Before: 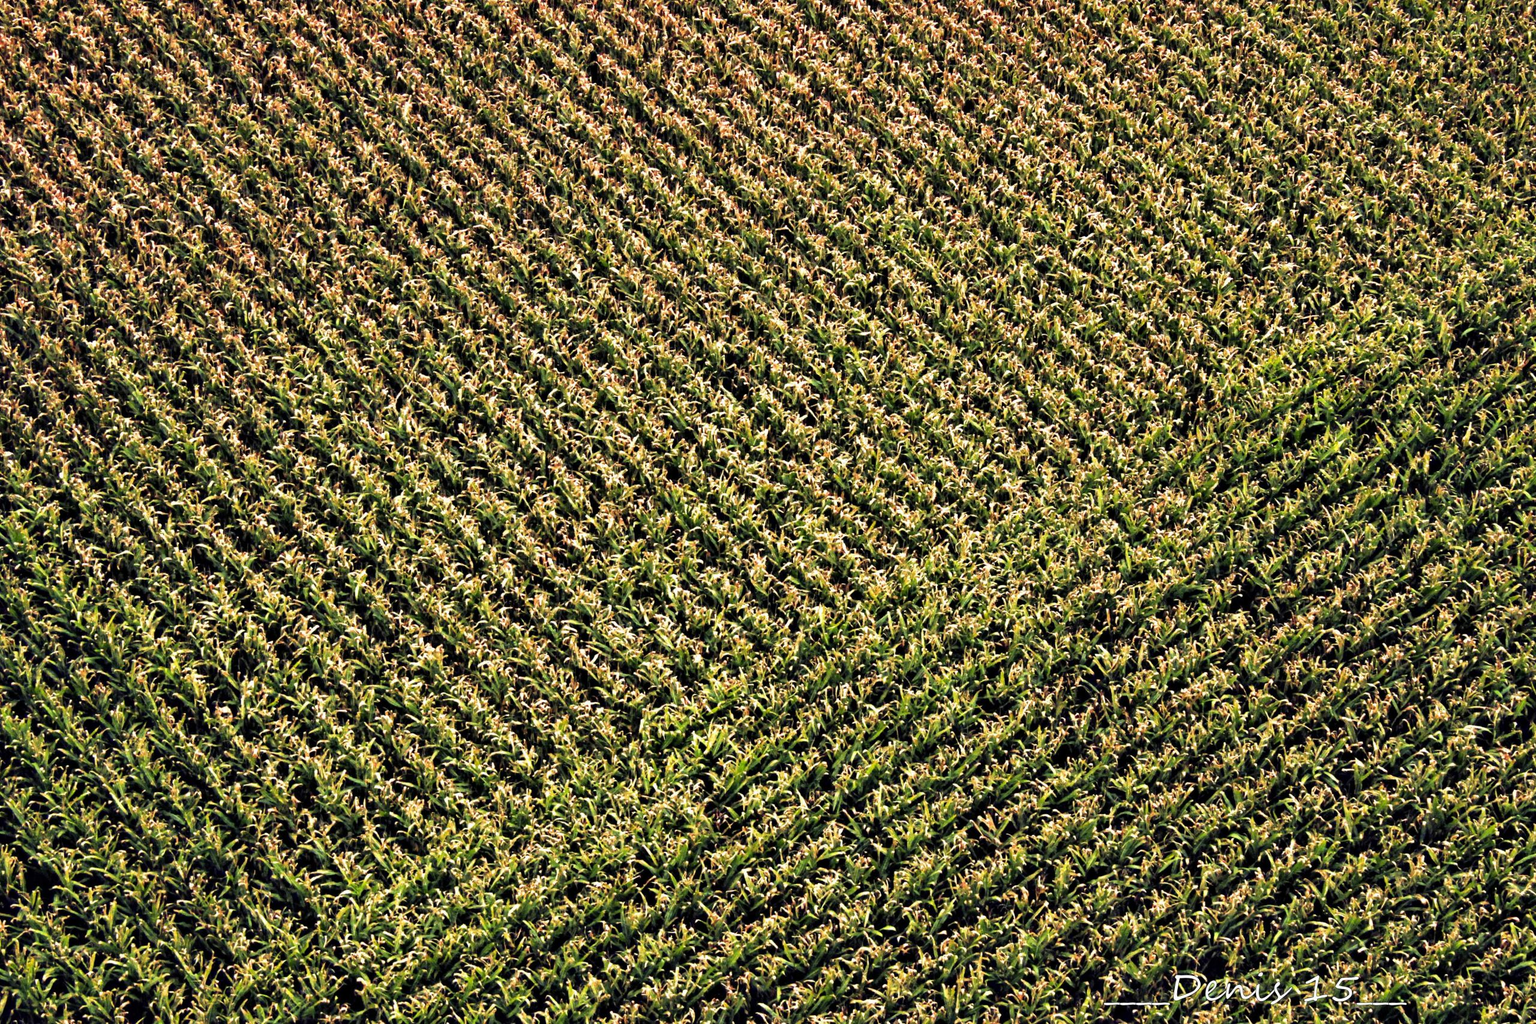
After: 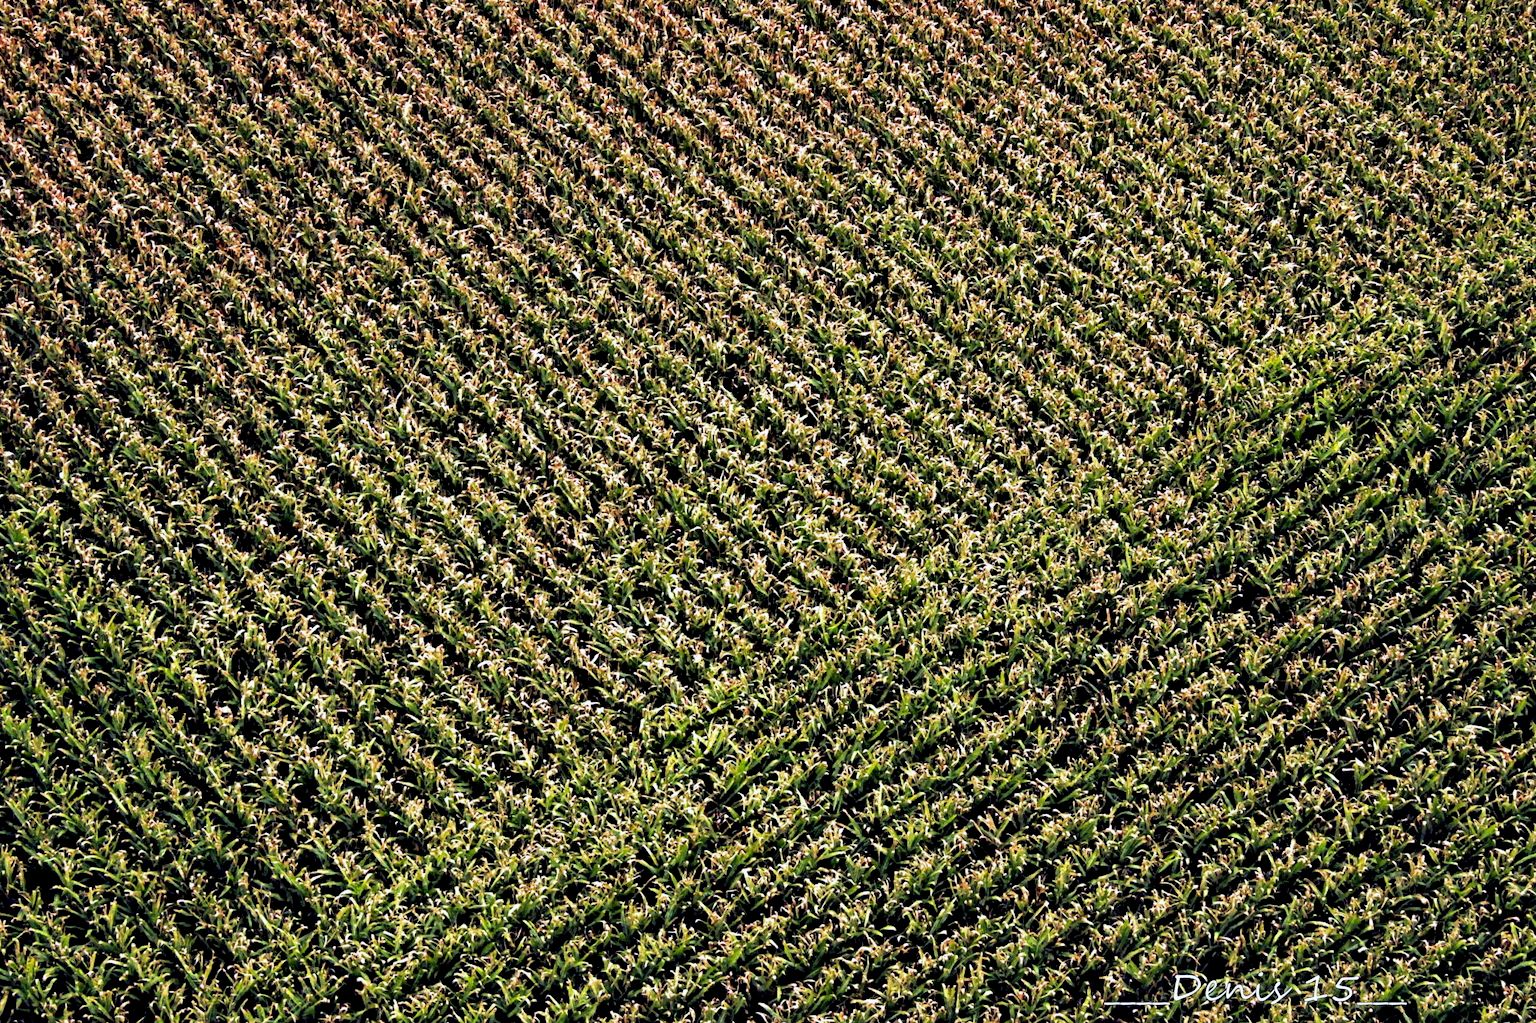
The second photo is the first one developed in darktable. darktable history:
exposure: black level correction 0.011, compensate highlight preservation false
white balance: red 0.967, blue 1.119, emerald 0.756
